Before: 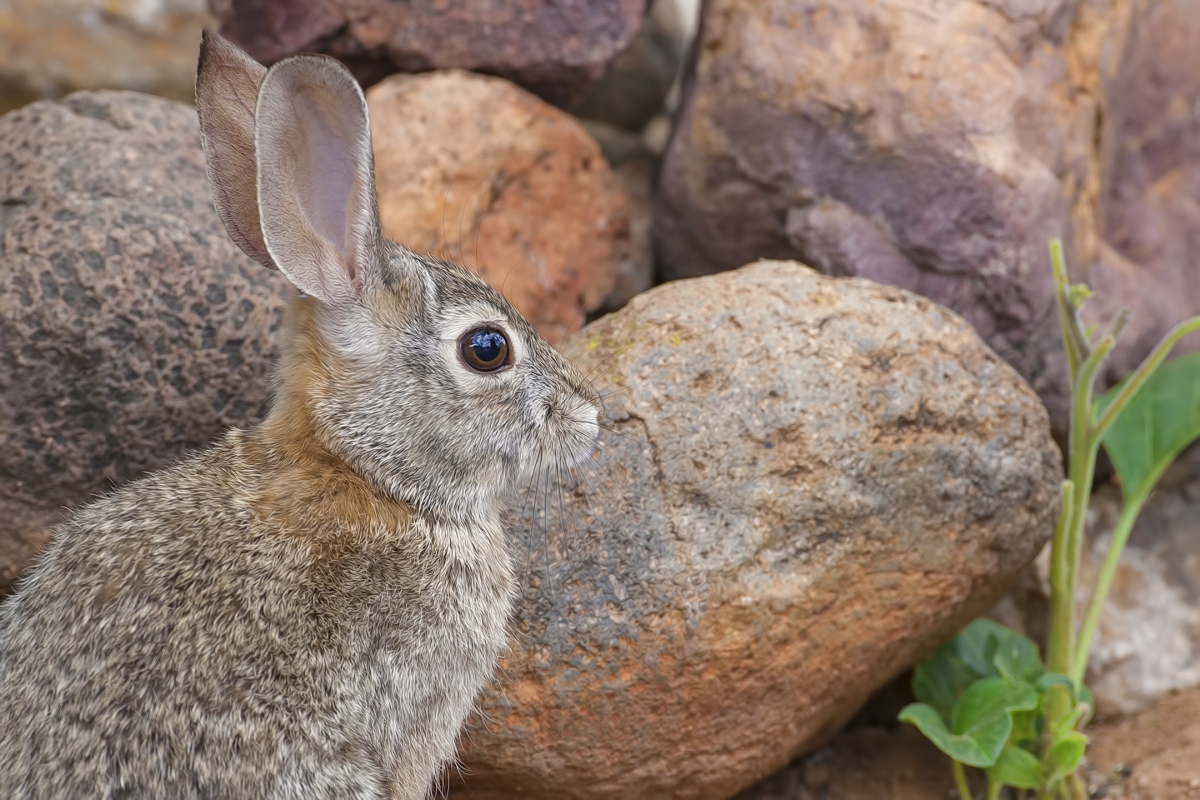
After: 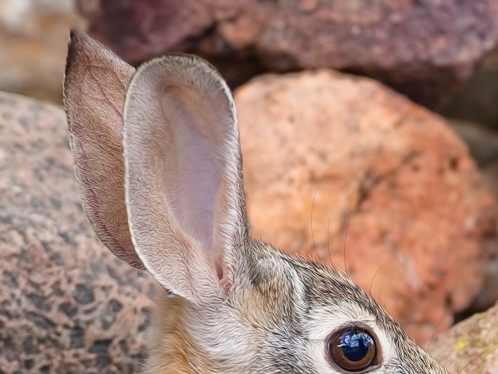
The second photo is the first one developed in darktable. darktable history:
contrast brightness saturation: contrast 0.153, brightness 0.049
crop and rotate: left 11.005%, top 0.049%, right 47.493%, bottom 53.153%
